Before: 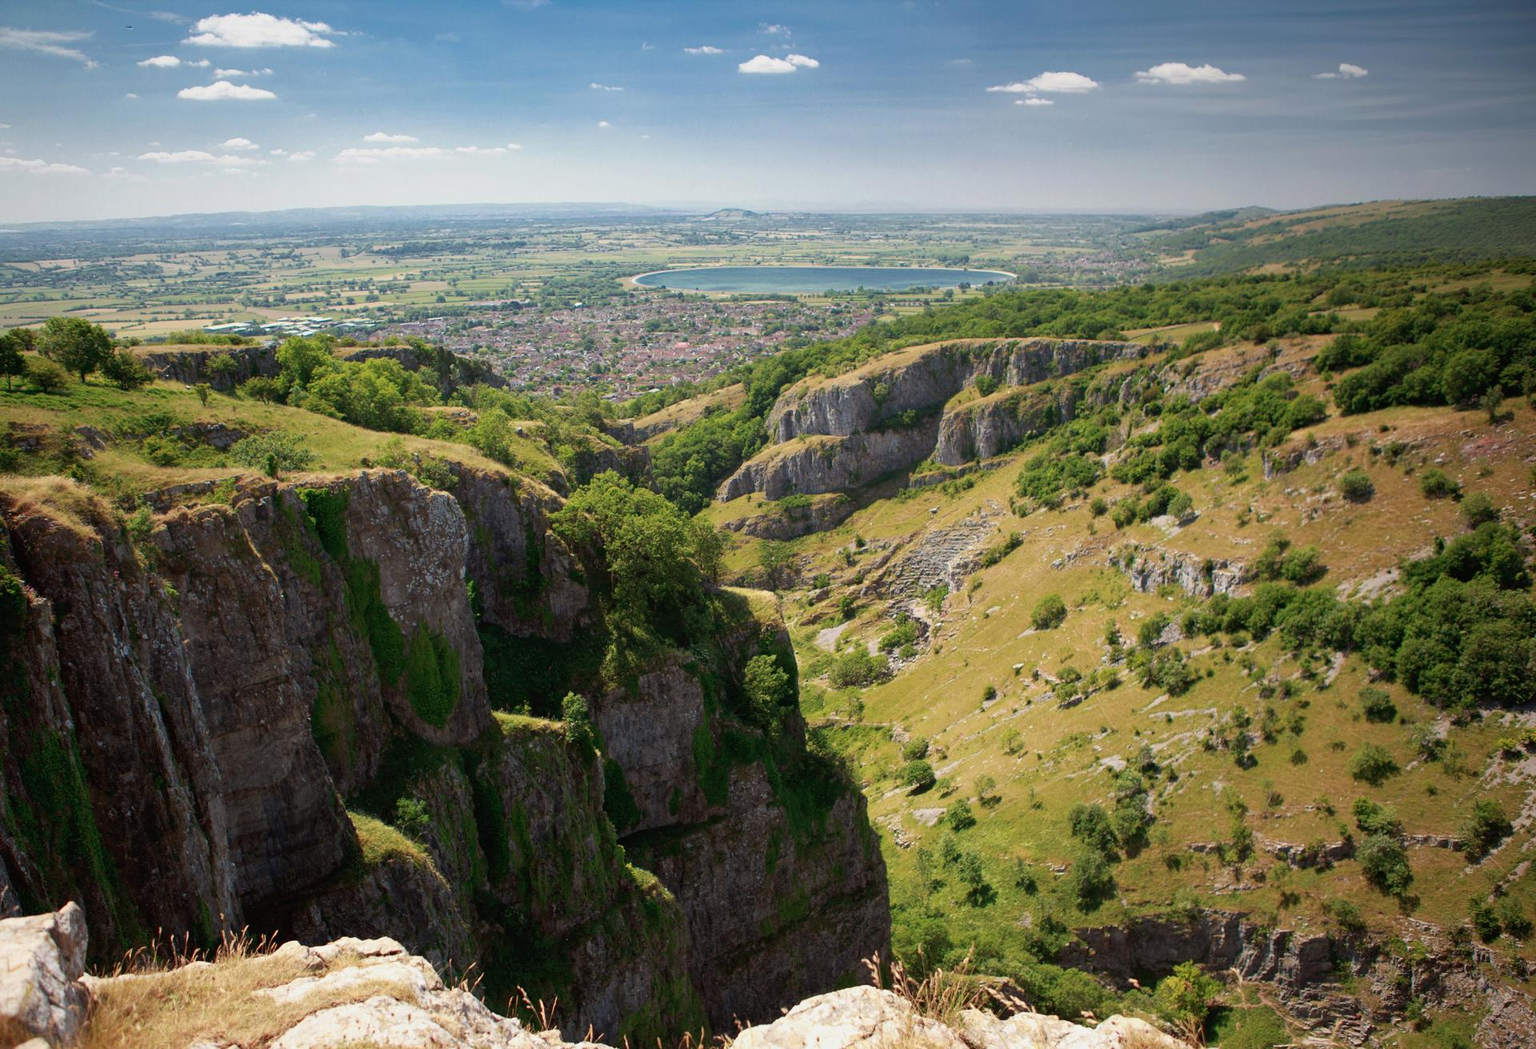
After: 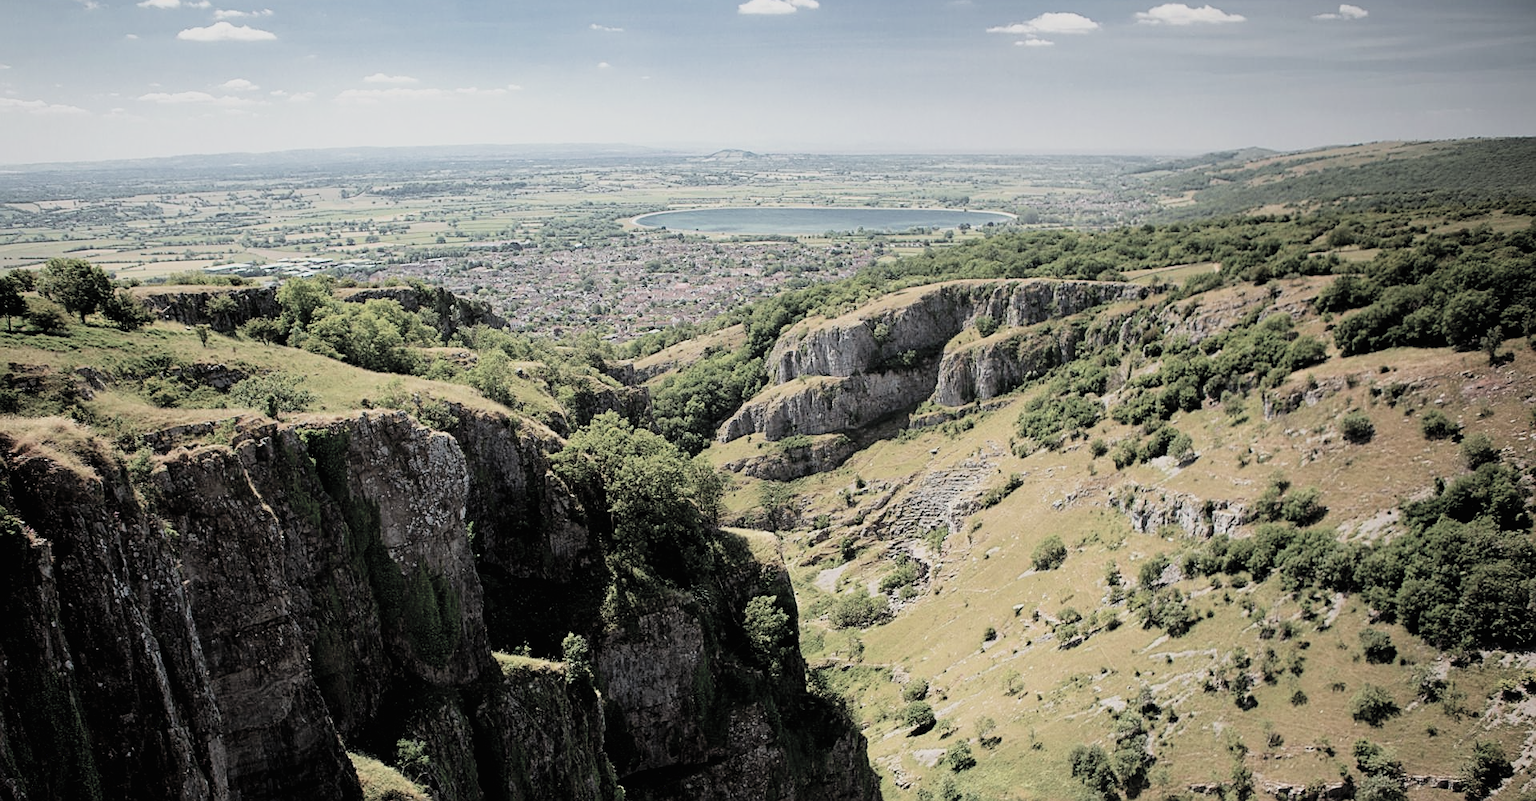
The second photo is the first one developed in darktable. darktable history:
crop: top 5.652%, bottom 17.874%
contrast brightness saturation: brightness 0.186, saturation -0.493
exposure: black level correction 0.004, exposure 0.016 EV, compensate highlight preservation false
filmic rgb: black relative exposure -7.65 EV, white relative exposure 4.56 EV, hardness 3.61, contrast 1.24
color zones: curves: ch1 [(0, 0.523) (0.143, 0.545) (0.286, 0.52) (0.429, 0.506) (0.571, 0.503) (0.714, 0.503) (0.857, 0.508) (1, 0.523)]
sharpen: on, module defaults
